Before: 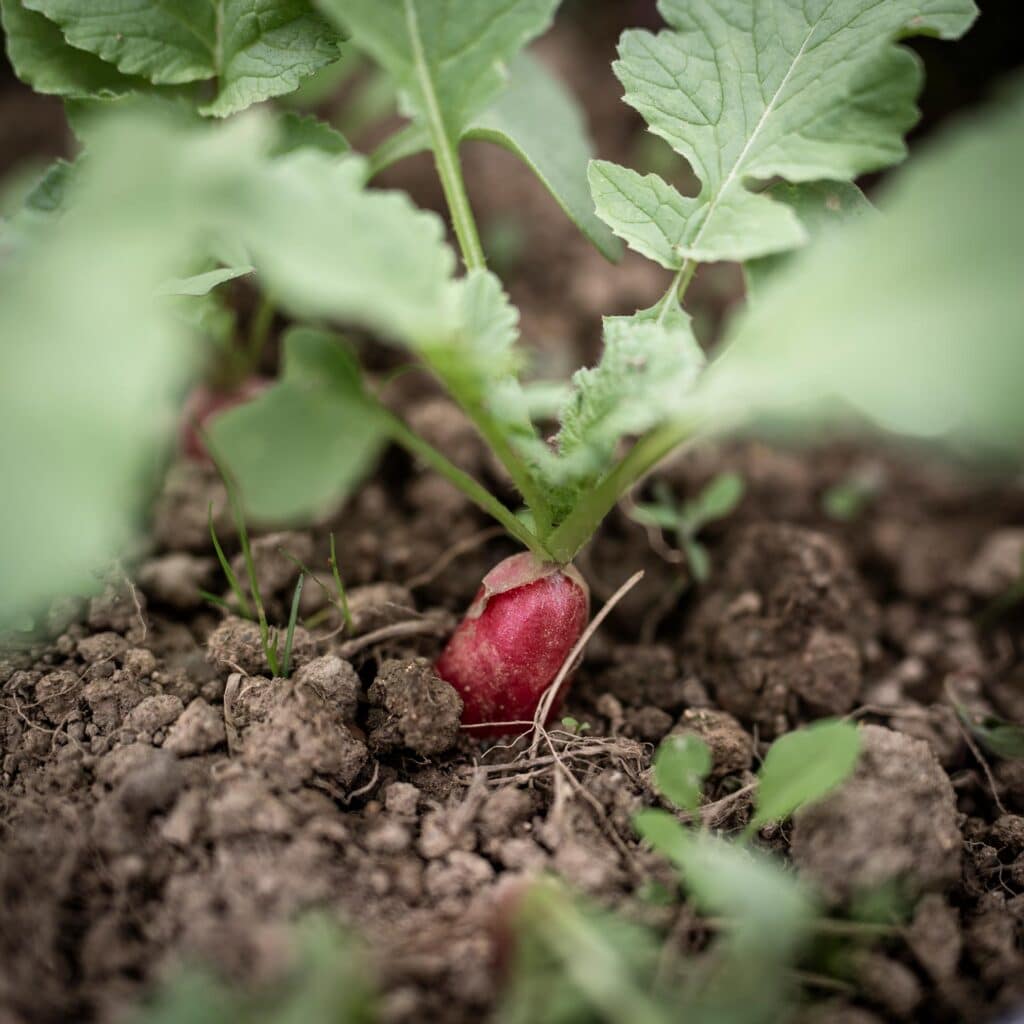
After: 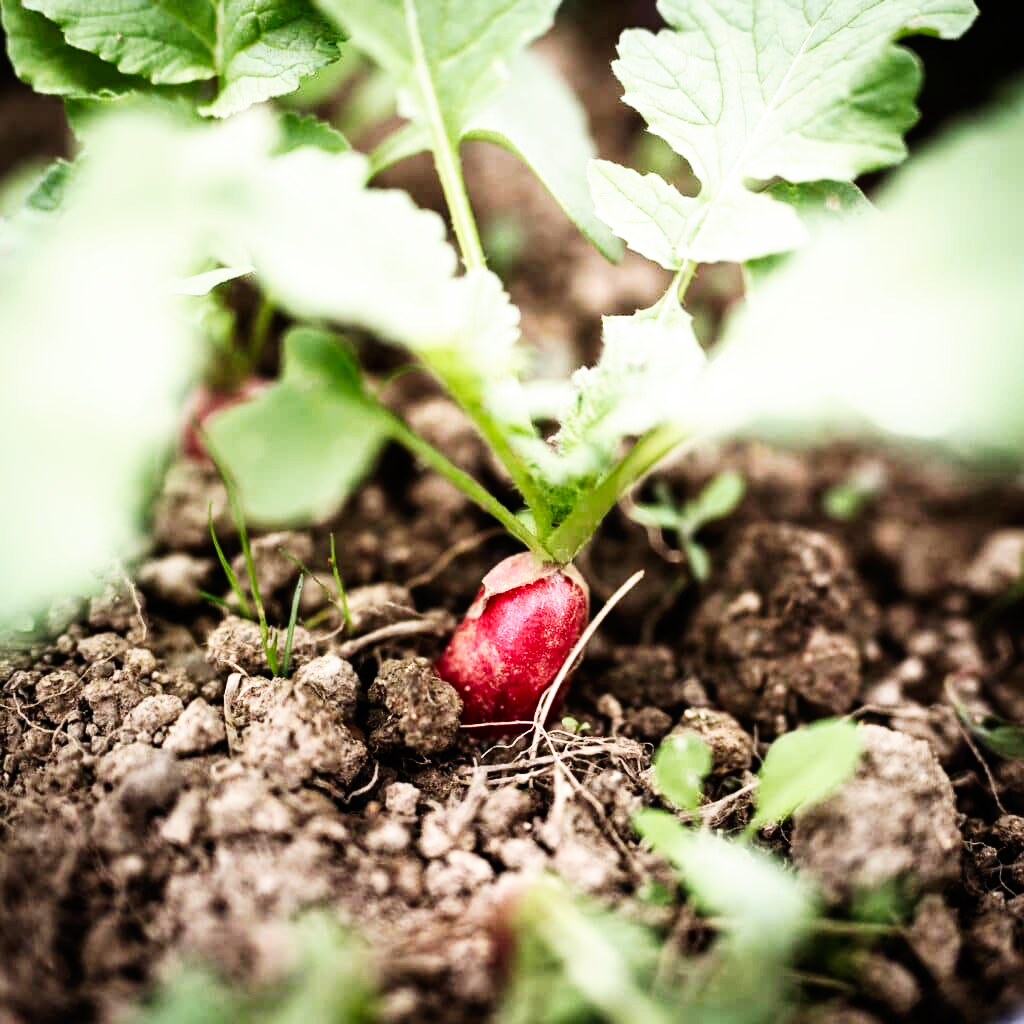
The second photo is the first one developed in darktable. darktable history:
base curve: curves: ch0 [(0, 0) (0.007, 0.004) (0.027, 0.03) (0.046, 0.07) (0.207, 0.54) (0.442, 0.872) (0.673, 0.972) (1, 1)], preserve colors none
exposure: compensate exposure bias true, compensate highlight preservation false
tone equalizer: -8 EV -0.453 EV, -7 EV -0.406 EV, -6 EV -0.333 EV, -5 EV -0.195 EV, -3 EV 0.201 EV, -2 EV 0.316 EV, -1 EV 0.374 EV, +0 EV 0.445 EV, edges refinement/feathering 500, mask exposure compensation -1.57 EV, preserve details no
